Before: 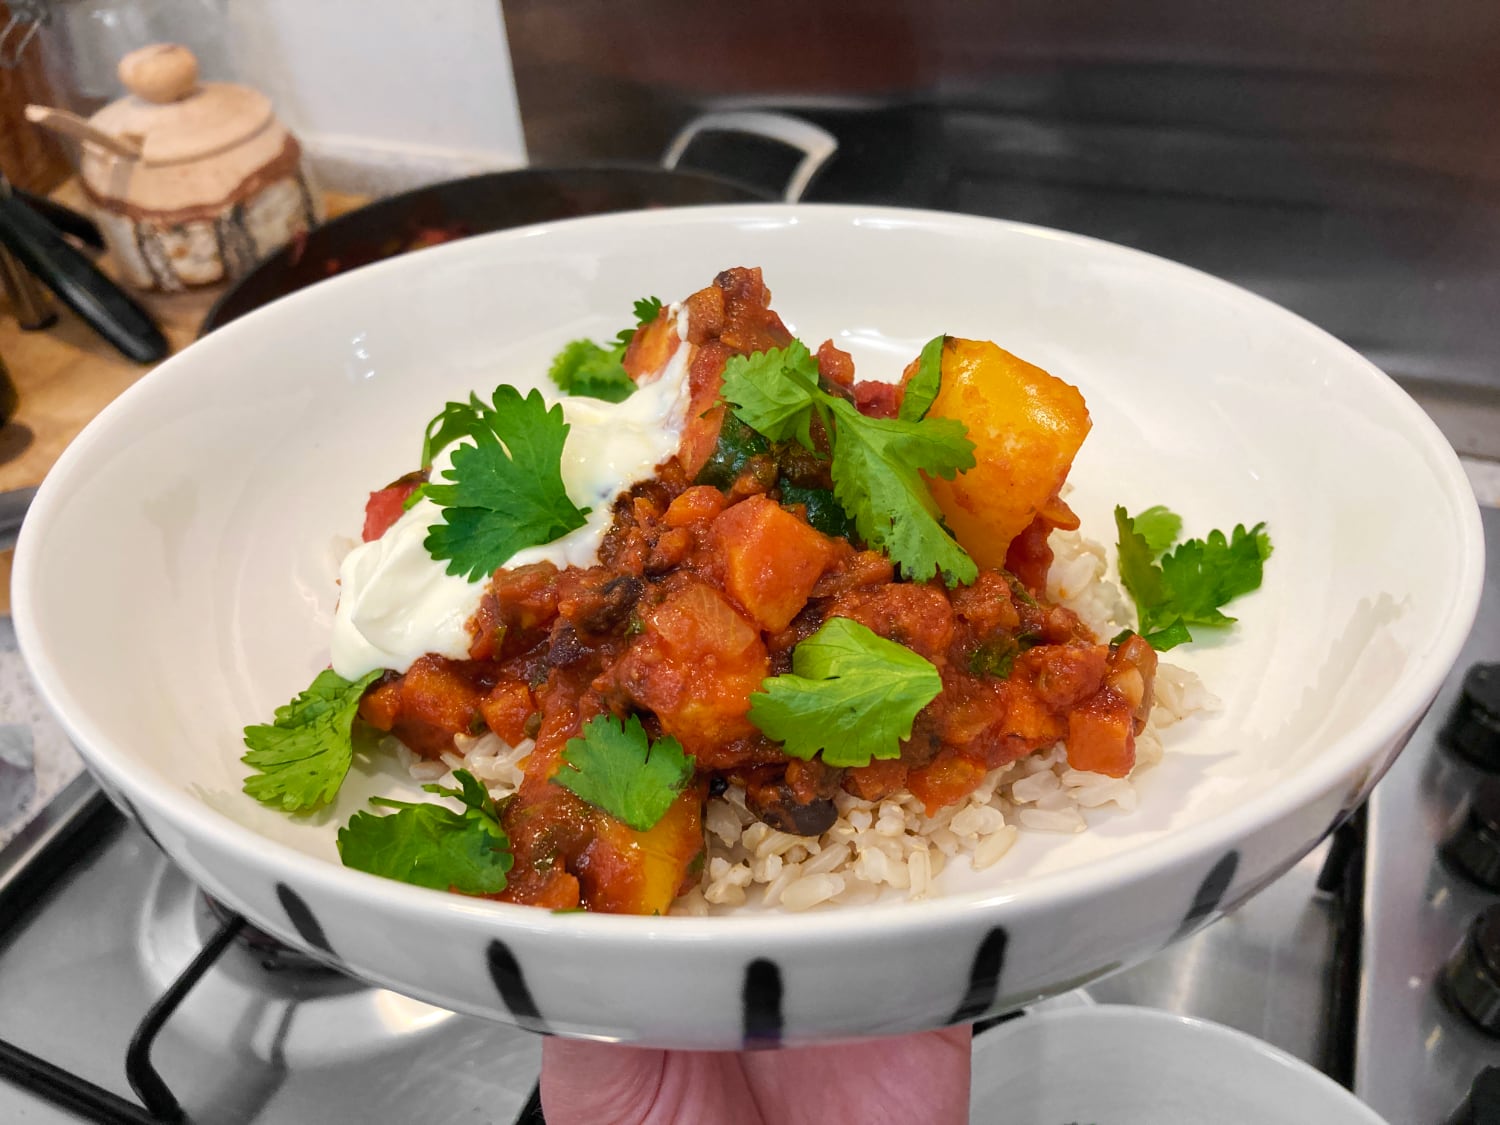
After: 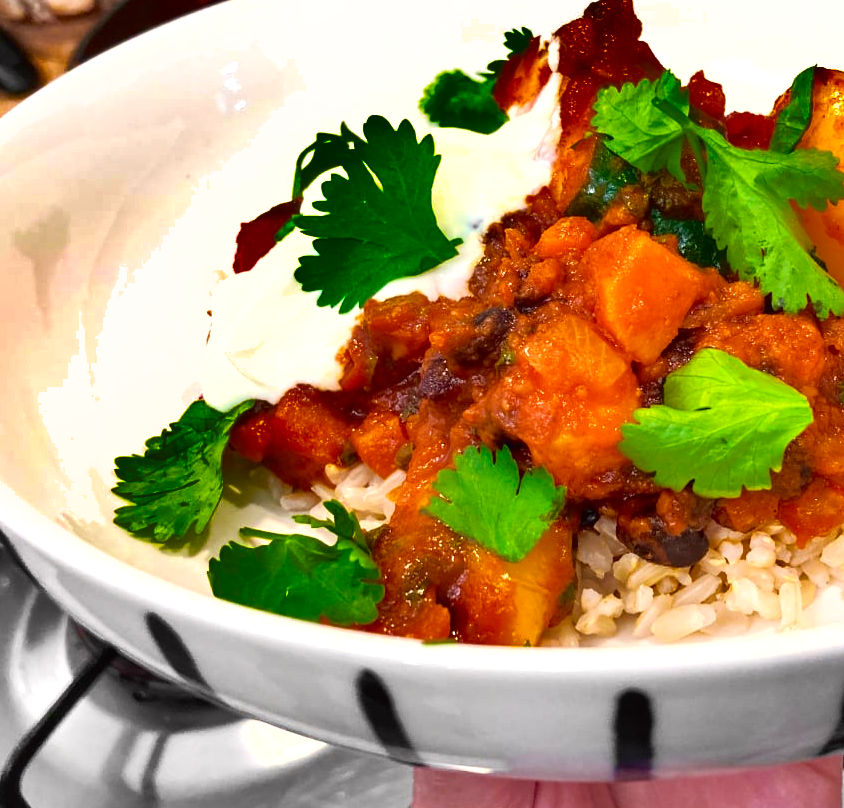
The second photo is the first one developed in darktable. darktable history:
crop: left 8.617%, top 23.921%, right 35.084%, bottom 4.237%
tone curve: curves: ch0 [(0, 0.013) (0.117, 0.081) (0.257, 0.259) (0.408, 0.45) (0.611, 0.64) (0.81, 0.857) (1, 1)]; ch1 [(0, 0) (0.287, 0.198) (0.501, 0.506) (0.56, 0.584) (0.715, 0.741) (0.976, 0.992)]; ch2 [(0, 0) (0.369, 0.362) (0.5, 0.5) (0.537, 0.547) (0.59, 0.603) (0.681, 0.754) (1, 1)], color space Lab, independent channels, preserve colors none
shadows and highlights: shadows 20.83, highlights -82.59, soften with gaussian
exposure: exposure 0.611 EV, compensate highlight preservation false
